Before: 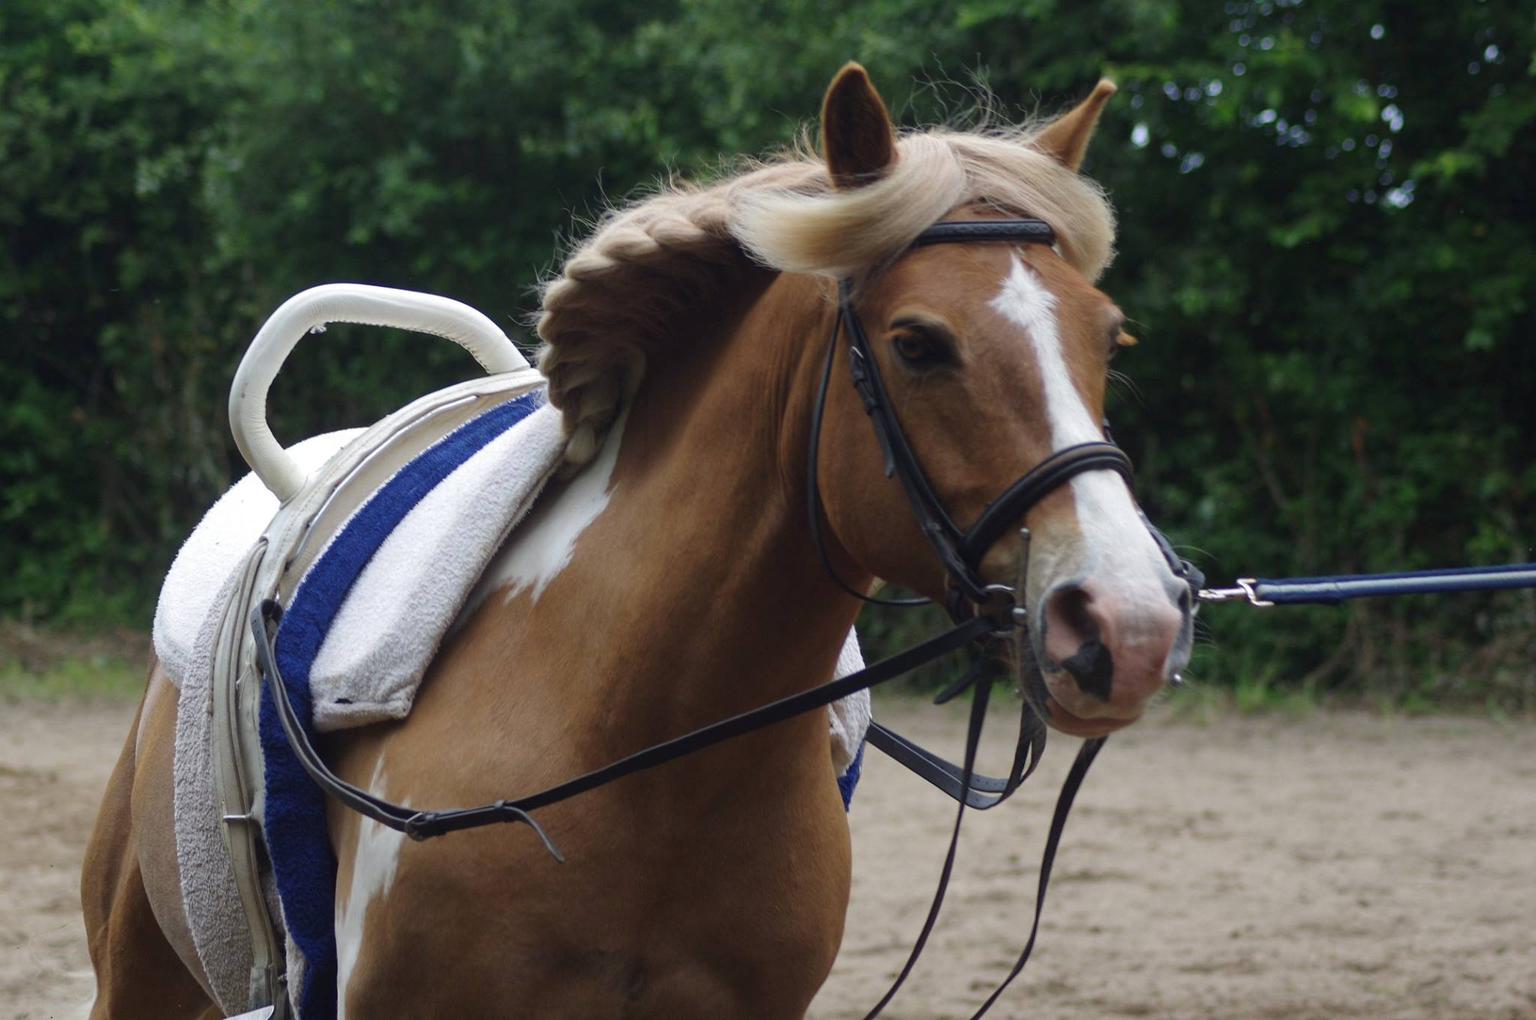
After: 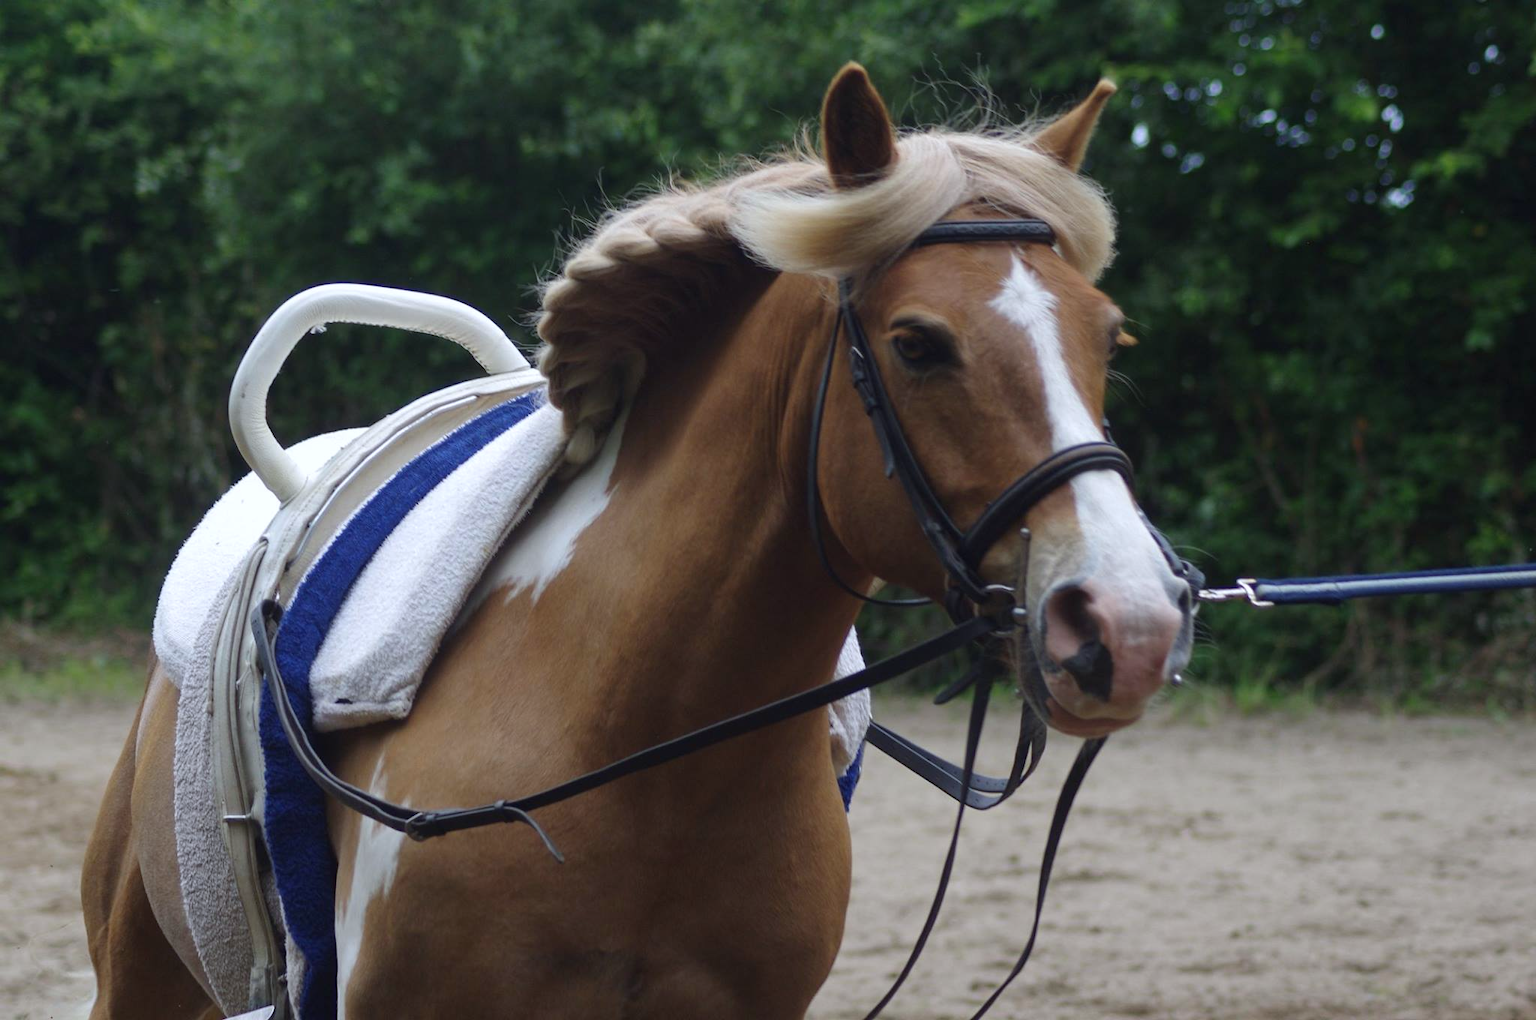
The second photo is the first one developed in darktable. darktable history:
white balance: red 0.974, blue 1.044
